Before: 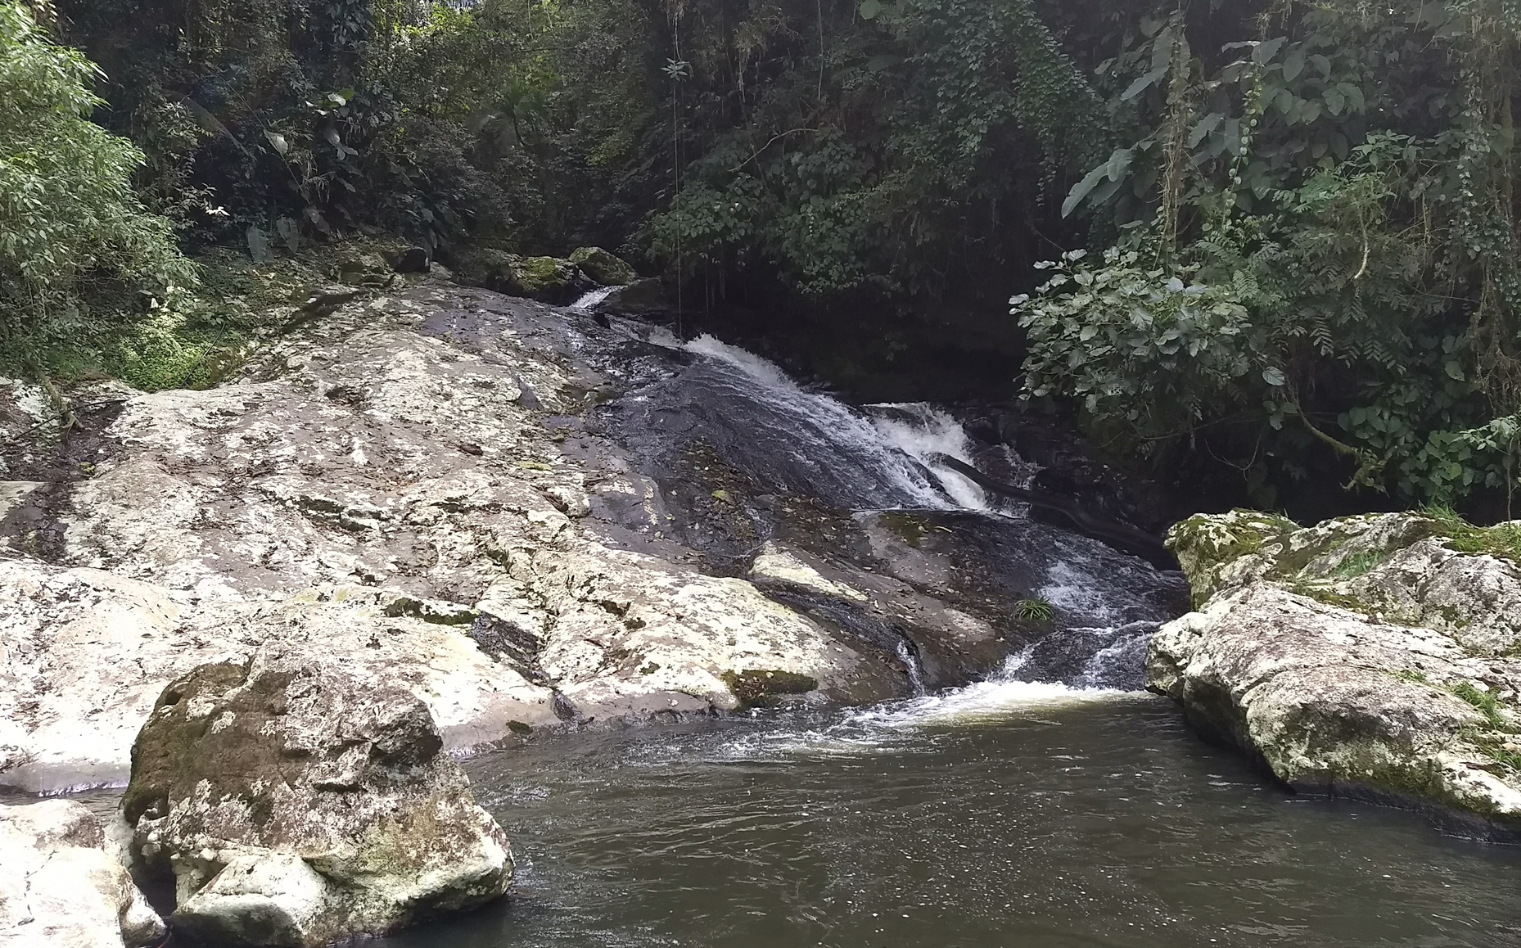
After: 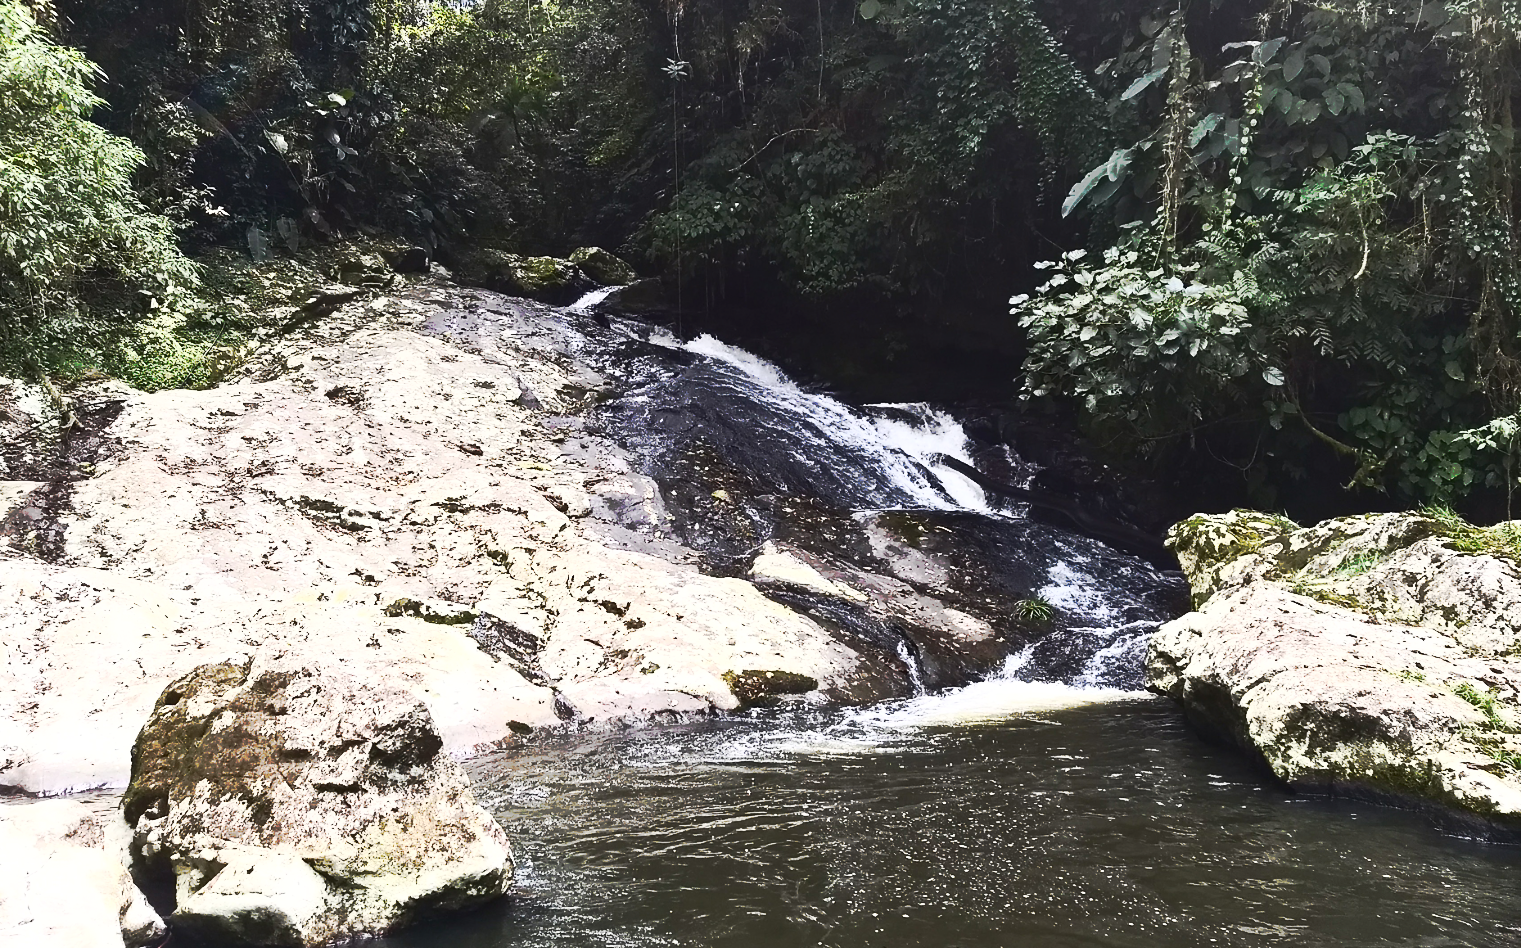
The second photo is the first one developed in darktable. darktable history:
contrast brightness saturation: contrast 0.62, brightness 0.34, saturation 0.14
tone curve: curves: ch0 [(0, 0) (0.003, 0.003) (0.011, 0.011) (0.025, 0.024) (0.044, 0.043) (0.069, 0.067) (0.1, 0.096) (0.136, 0.131) (0.177, 0.171) (0.224, 0.216) (0.277, 0.267) (0.335, 0.323) (0.399, 0.384) (0.468, 0.451) (0.543, 0.678) (0.623, 0.734) (0.709, 0.795) (0.801, 0.859) (0.898, 0.928) (1, 1)], preserve colors none
